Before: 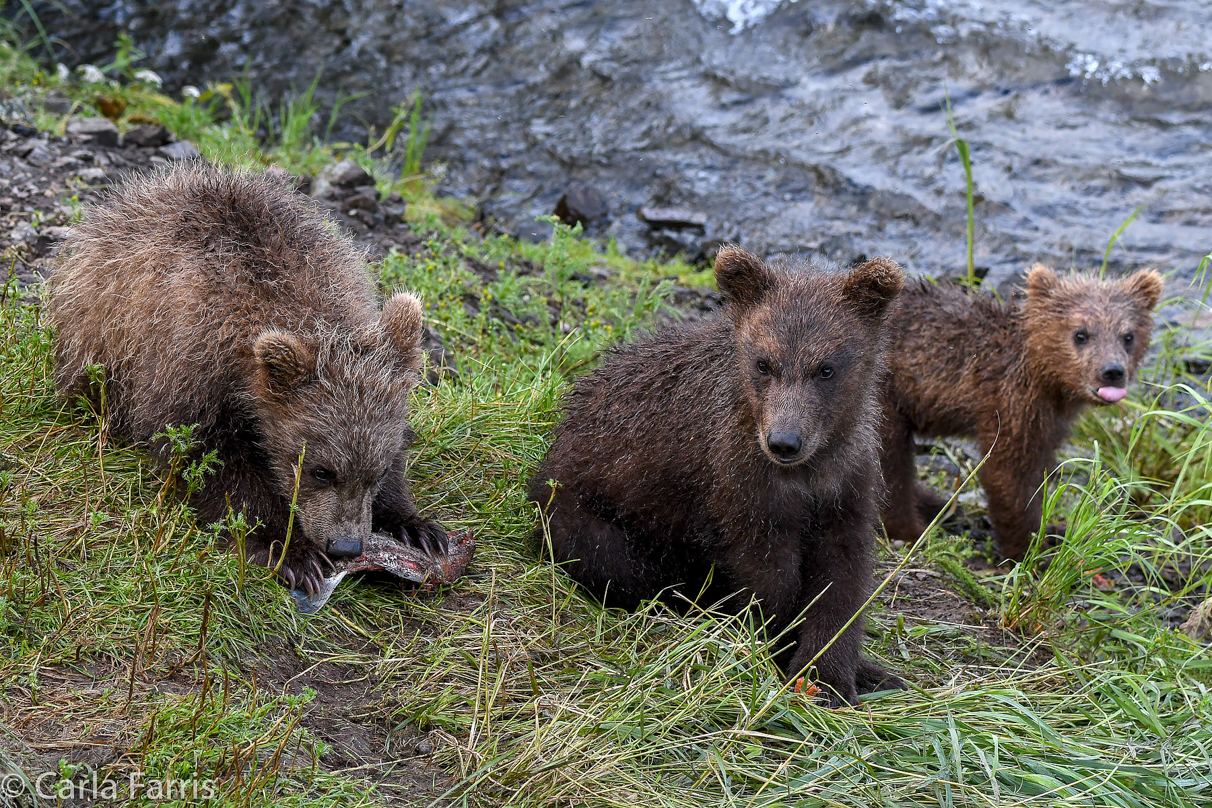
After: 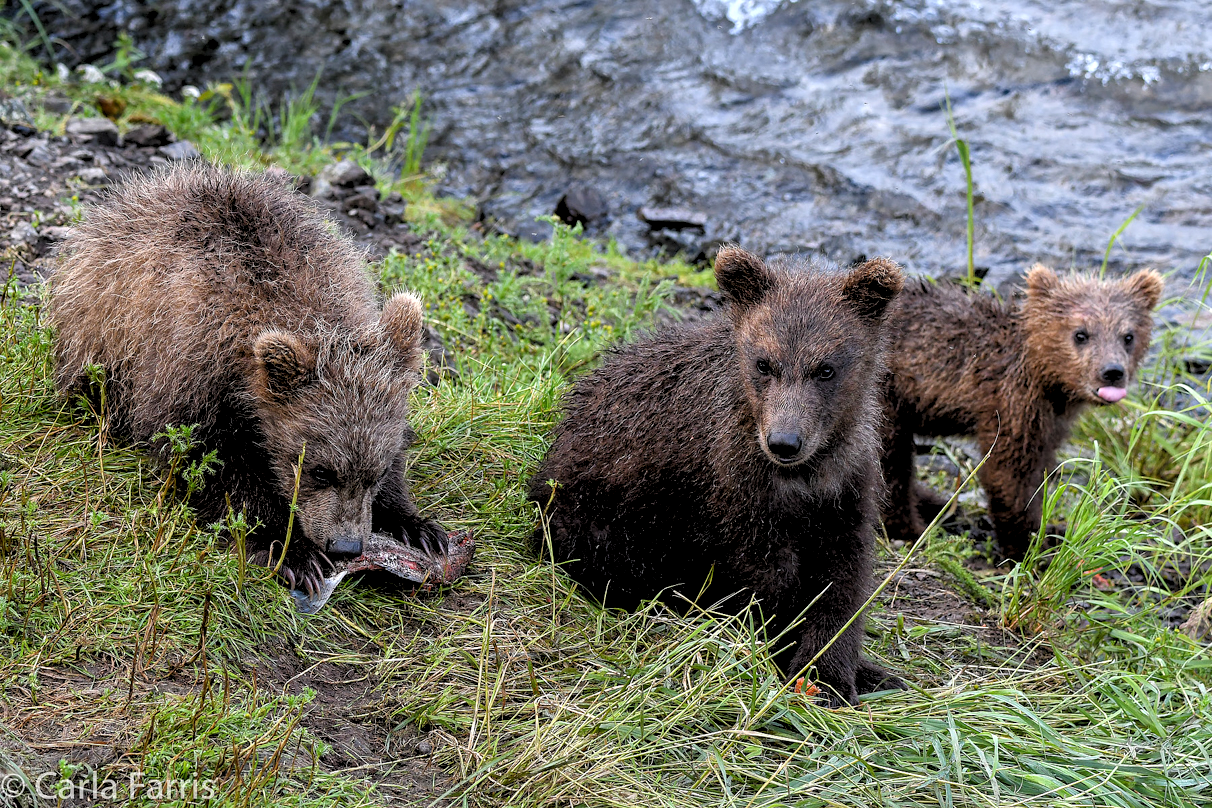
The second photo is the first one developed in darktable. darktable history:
rgb levels: levels [[0.013, 0.434, 0.89], [0, 0.5, 1], [0, 0.5, 1]]
local contrast: highlights 100%, shadows 100%, detail 120%, midtone range 0.2
